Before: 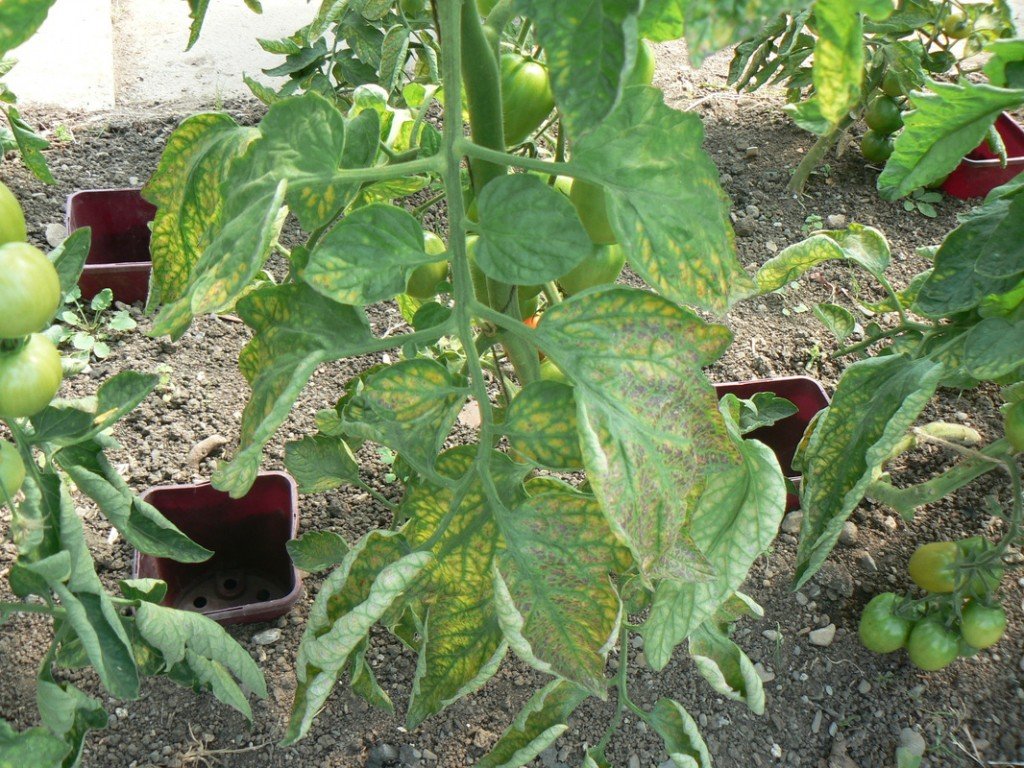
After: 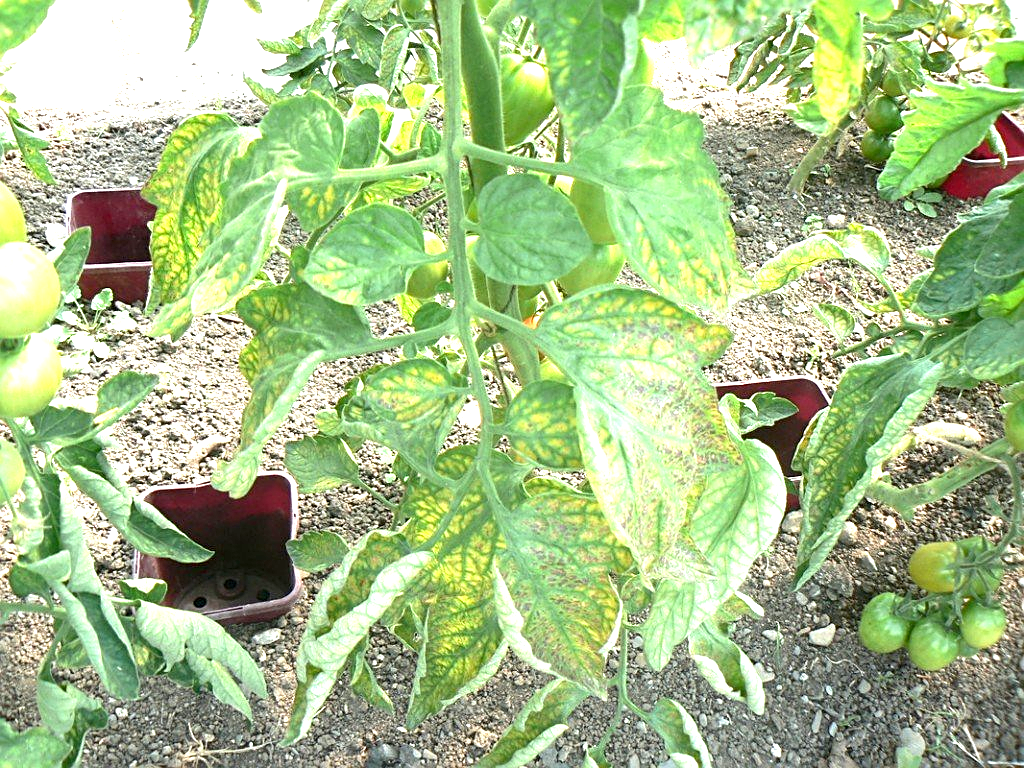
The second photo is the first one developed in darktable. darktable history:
exposure: black level correction 0.001, exposure 1.3 EV, compensate highlight preservation false
sharpen: on, module defaults
